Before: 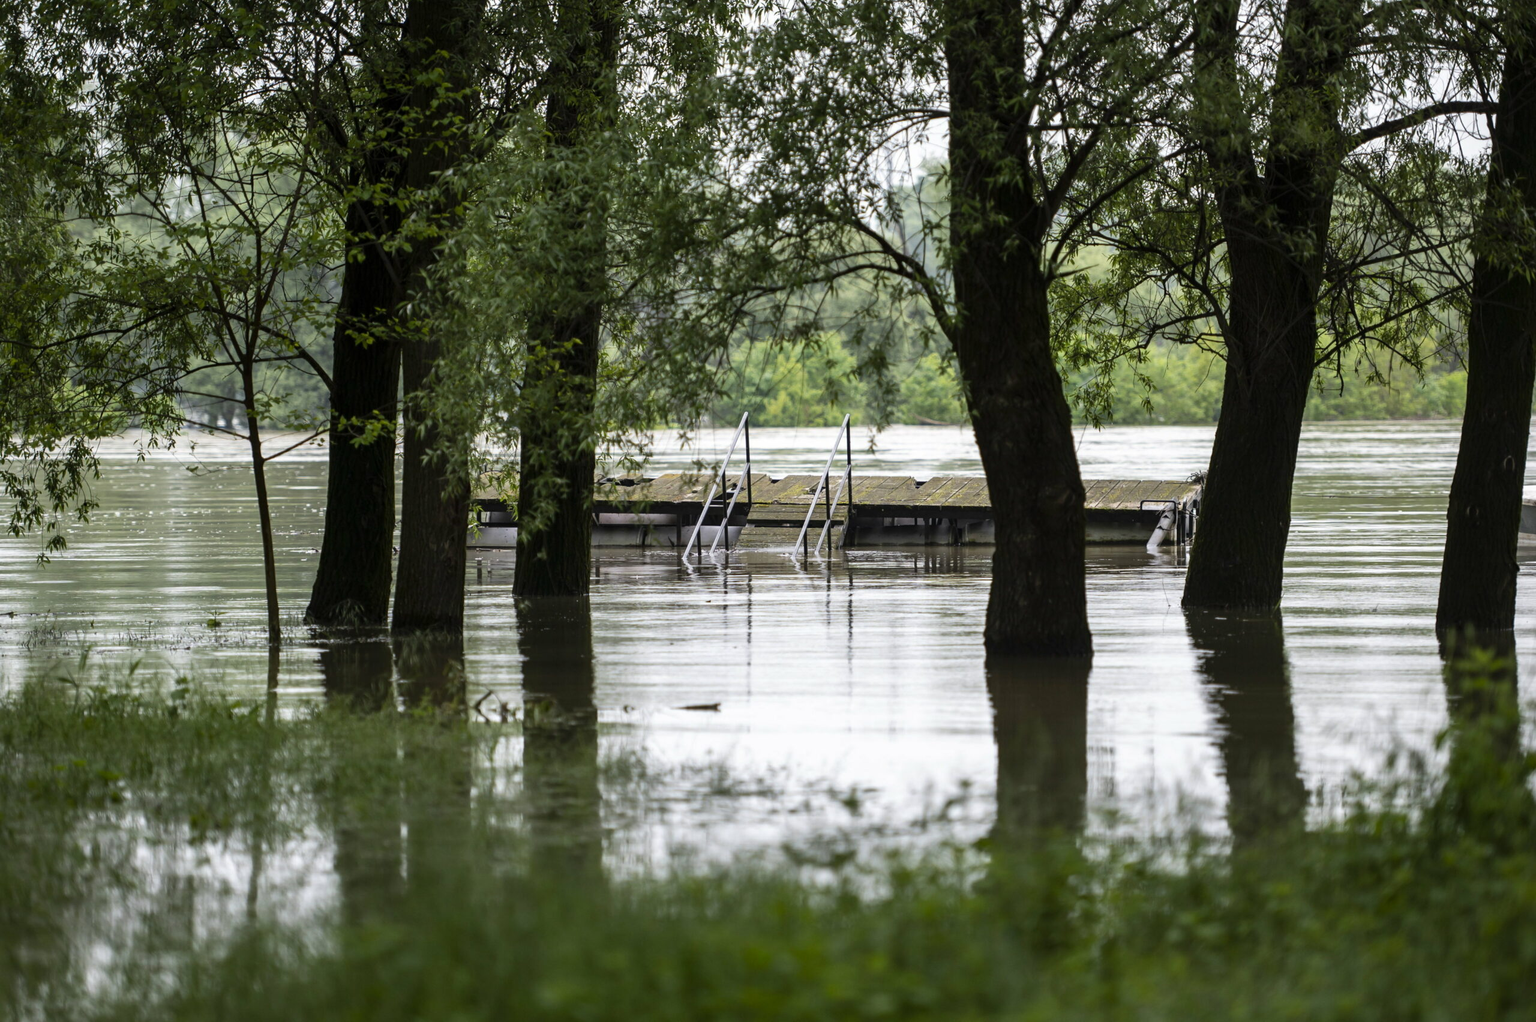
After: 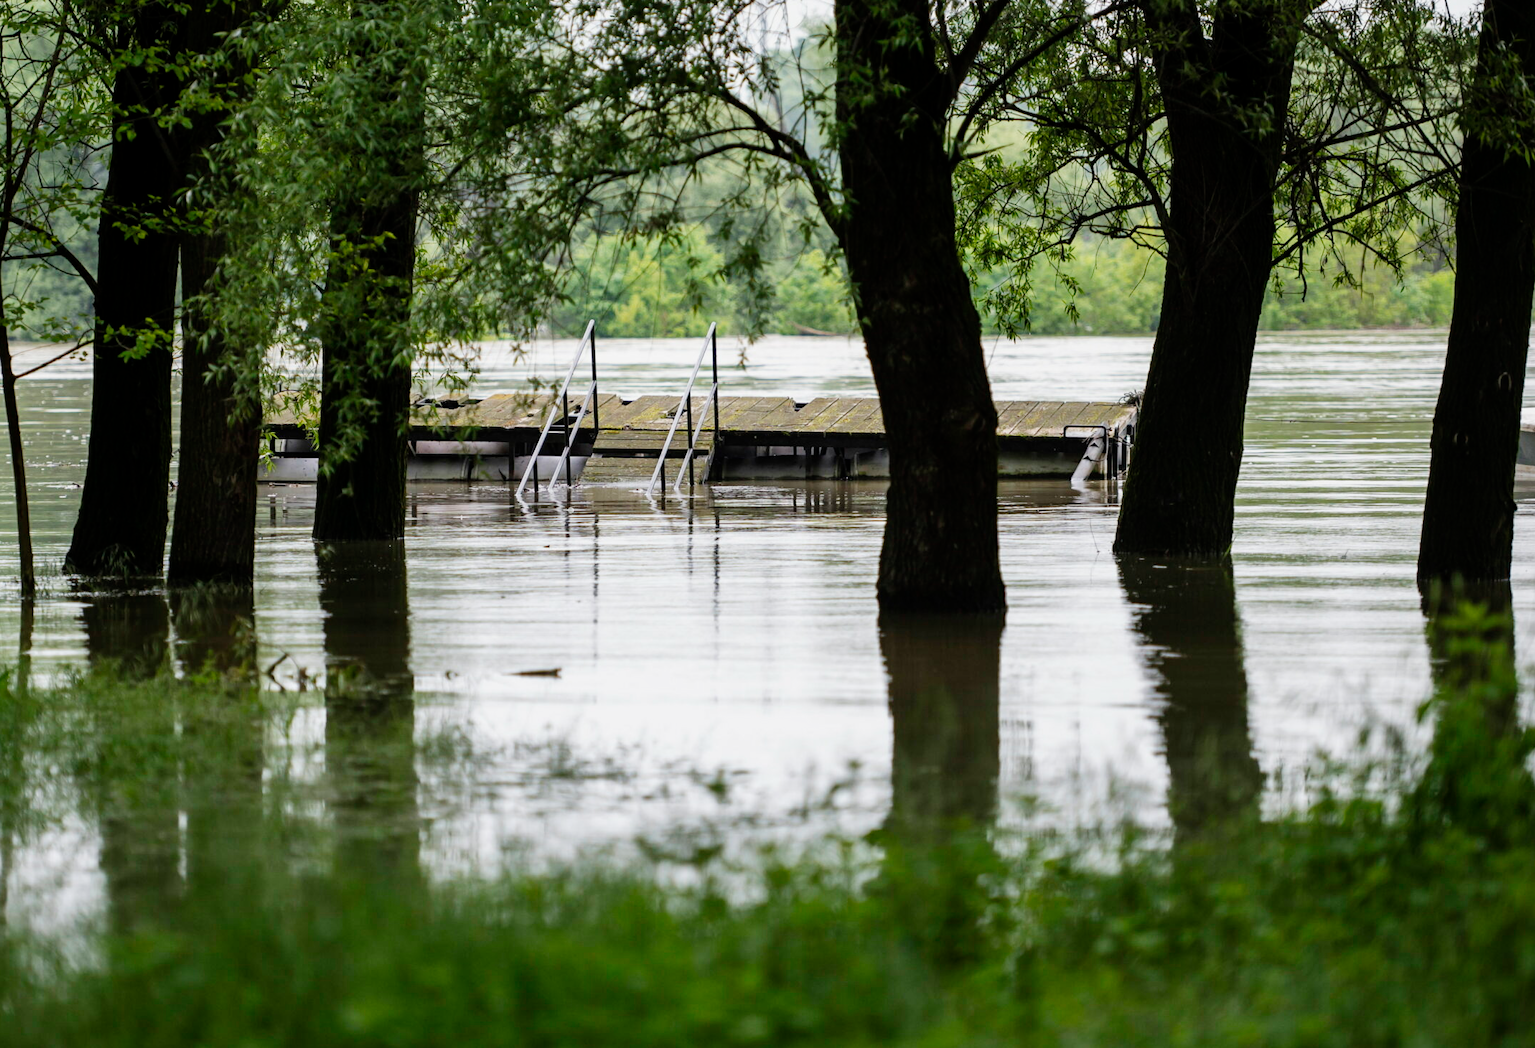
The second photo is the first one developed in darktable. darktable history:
crop: left 16.376%, top 14.195%
tone curve: curves: ch0 [(0, 0) (0.004, 0.001) (0.133, 0.112) (0.325, 0.362) (0.832, 0.893) (1, 1)], preserve colors none
shadows and highlights: shadows 24.9, white point adjustment -2.97, highlights -30.2
